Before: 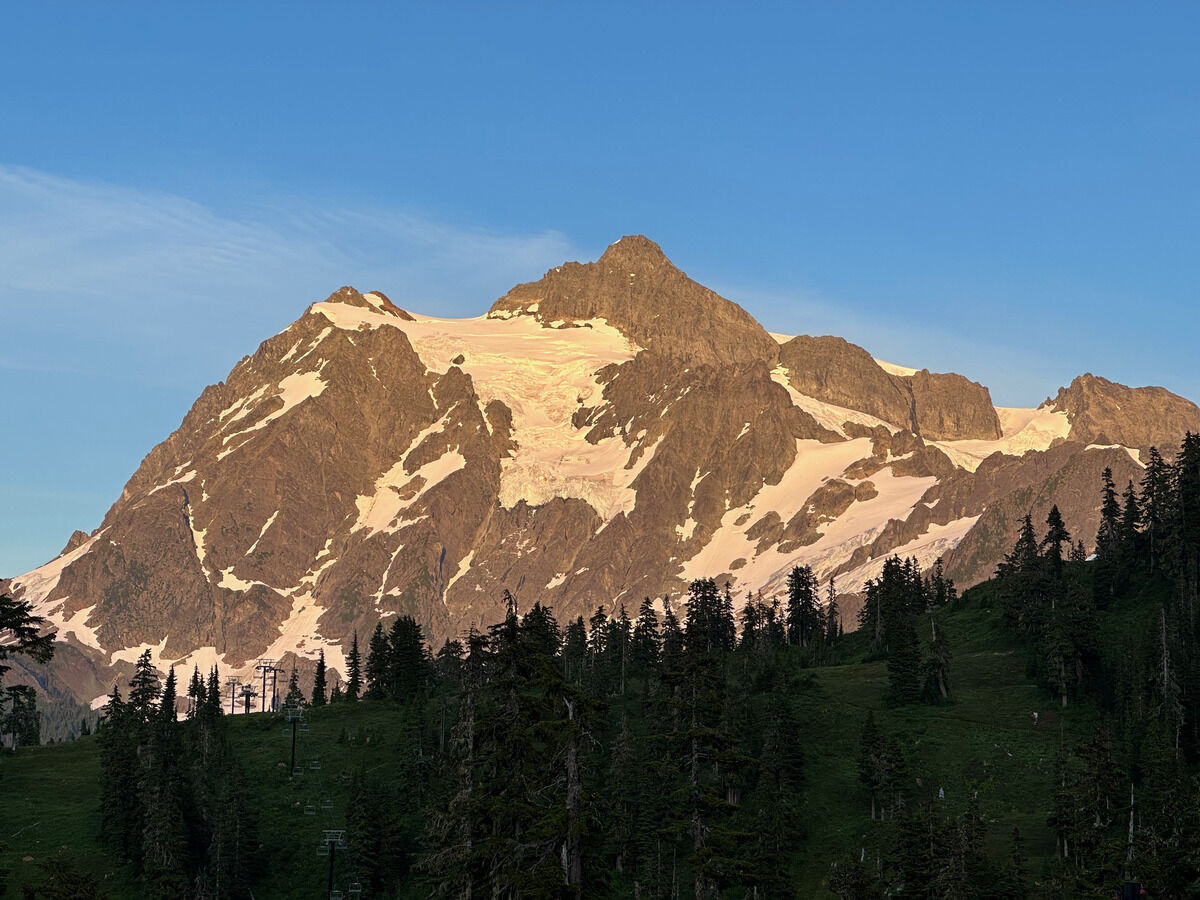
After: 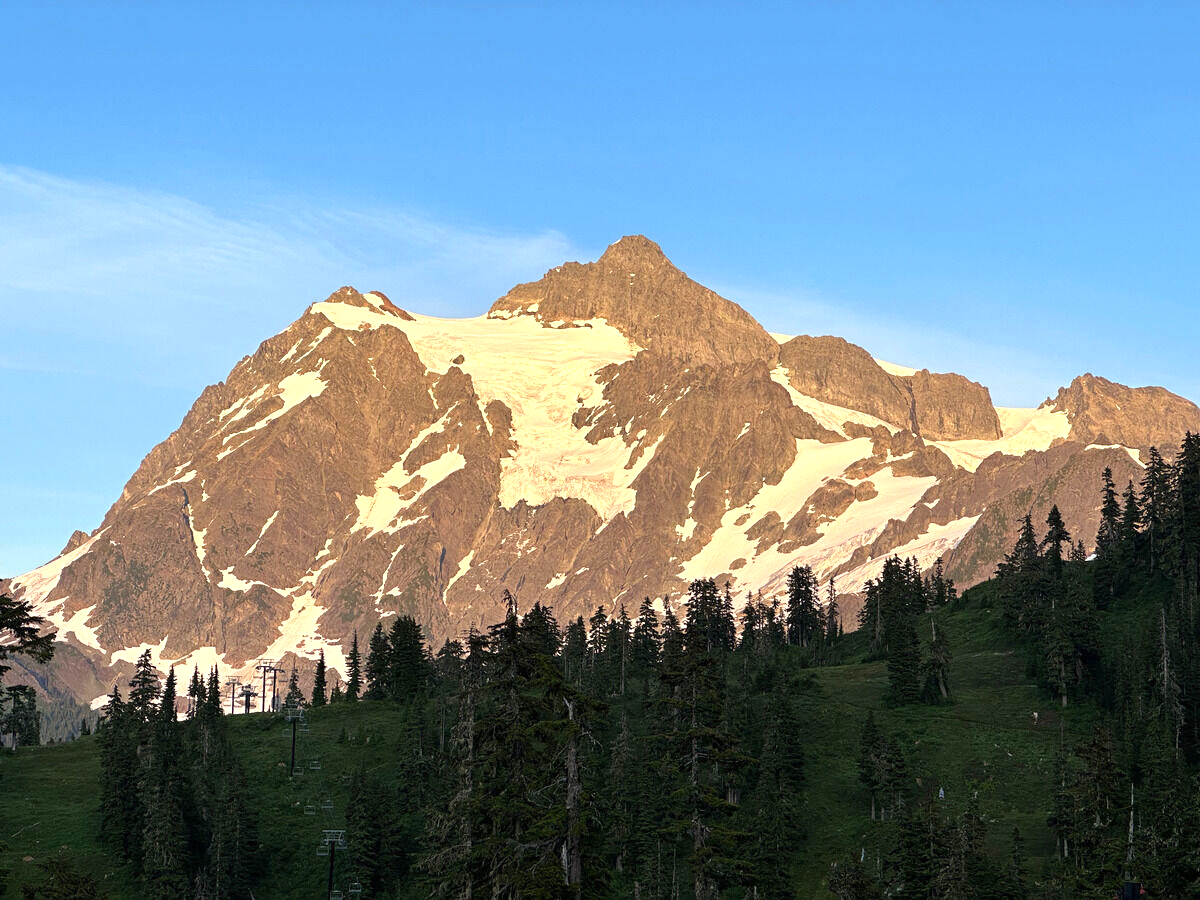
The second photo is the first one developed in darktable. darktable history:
exposure: exposure 0.74 EV, compensate highlight preservation false
grain: coarseness 0.81 ISO, strength 1.34%, mid-tones bias 0%
